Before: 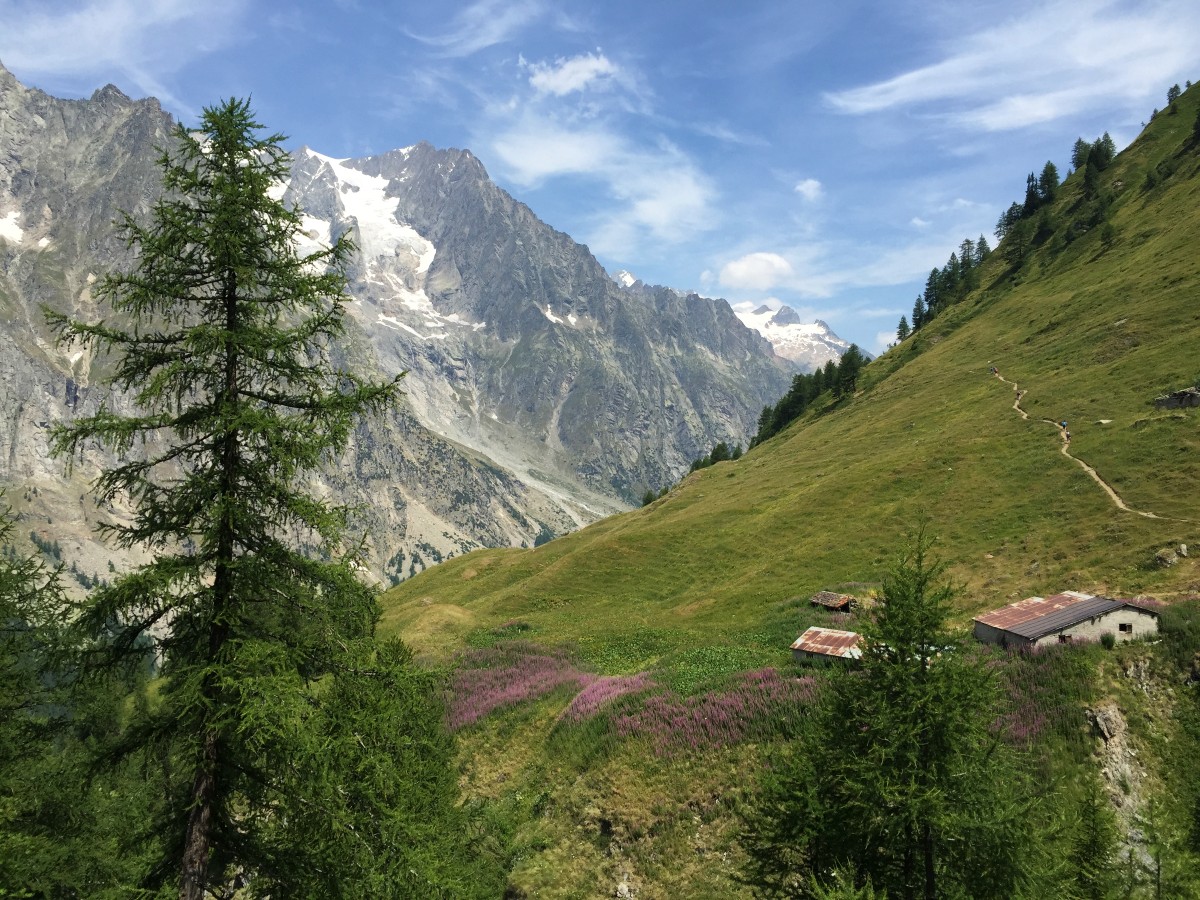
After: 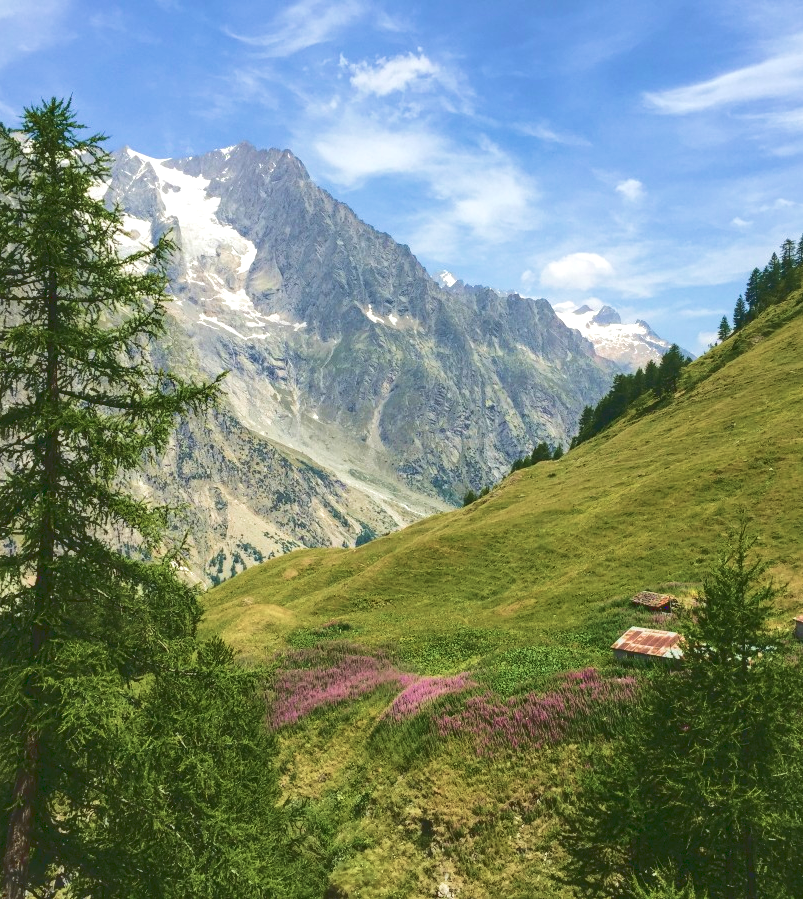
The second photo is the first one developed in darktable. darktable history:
exposure: compensate exposure bias true, compensate highlight preservation false
crop and rotate: left 14.951%, right 18.125%
velvia: strength 45.11%
contrast brightness saturation: contrast 0.013, saturation -0.058
local contrast: on, module defaults
base curve: curves: ch0 [(0, 0.024) (0.055, 0.065) (0.121, 0.166) (0.236, 0.319) (0.693, 0.726) (1, 1)]
